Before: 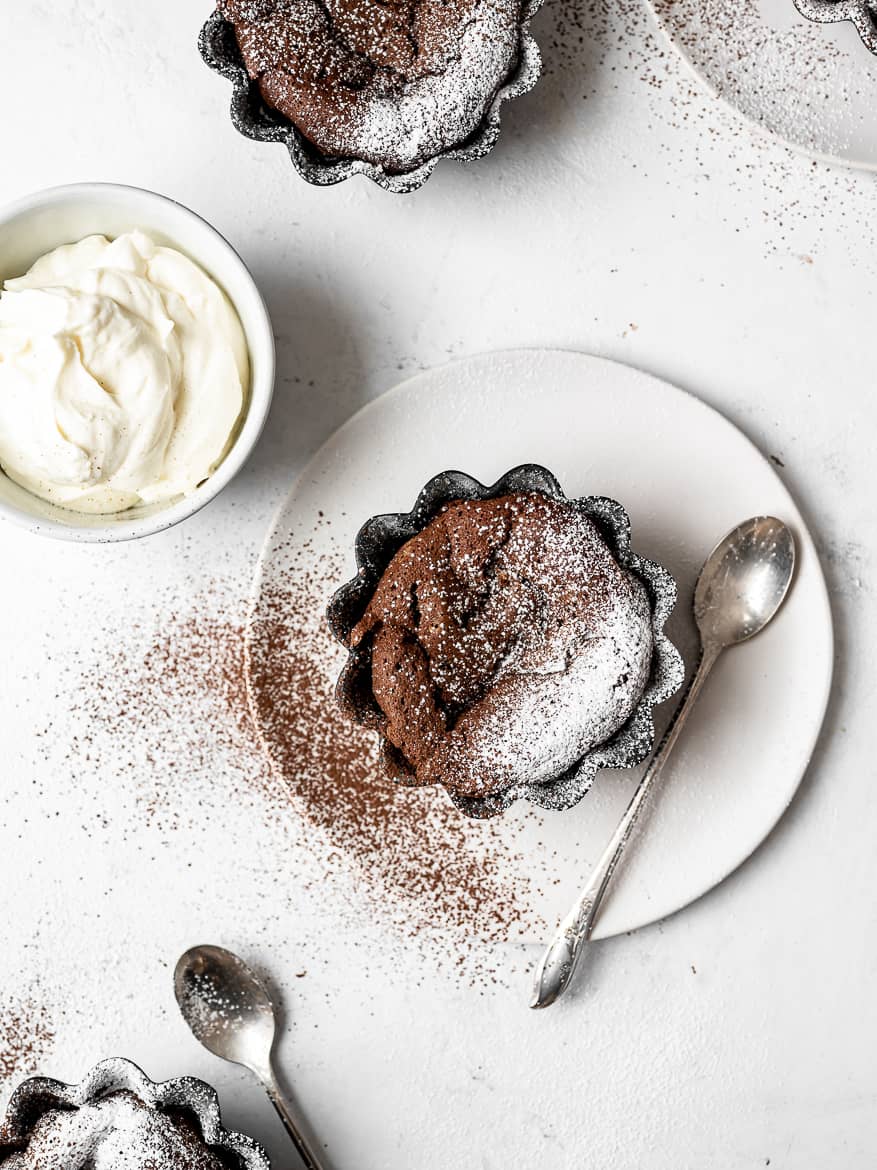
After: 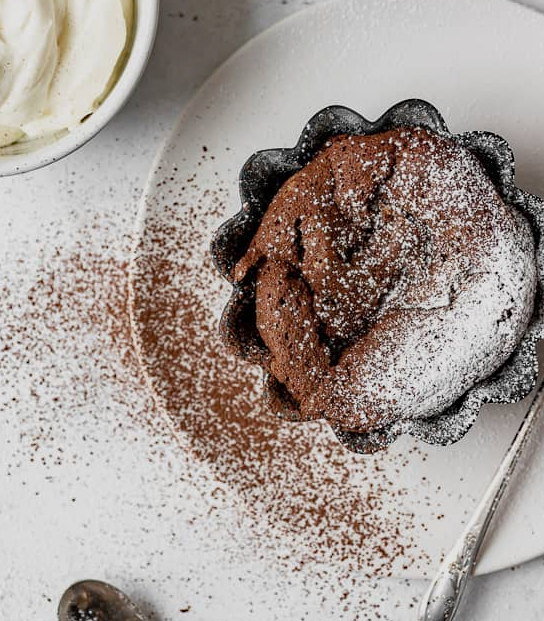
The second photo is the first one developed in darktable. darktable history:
crop: left 13.312%, top 31.28%, right 24.627%, bottom 15.582%
tone equalizer: -8 EV 0.25 EV, -7 EV 0.417 EV, -6 EV 0.417 EV, -5 EV 0.25 EV, -3 EV -0.25 EV, -2 EV -0.417 EV, -1 EV -0.417 EV, +0 EV -0.25 EV, edges refinement/feathering 500, mask exposure compensation -1.57 EV, preserve details guided filter
haze removal: compatibility mode true, adaptive false
